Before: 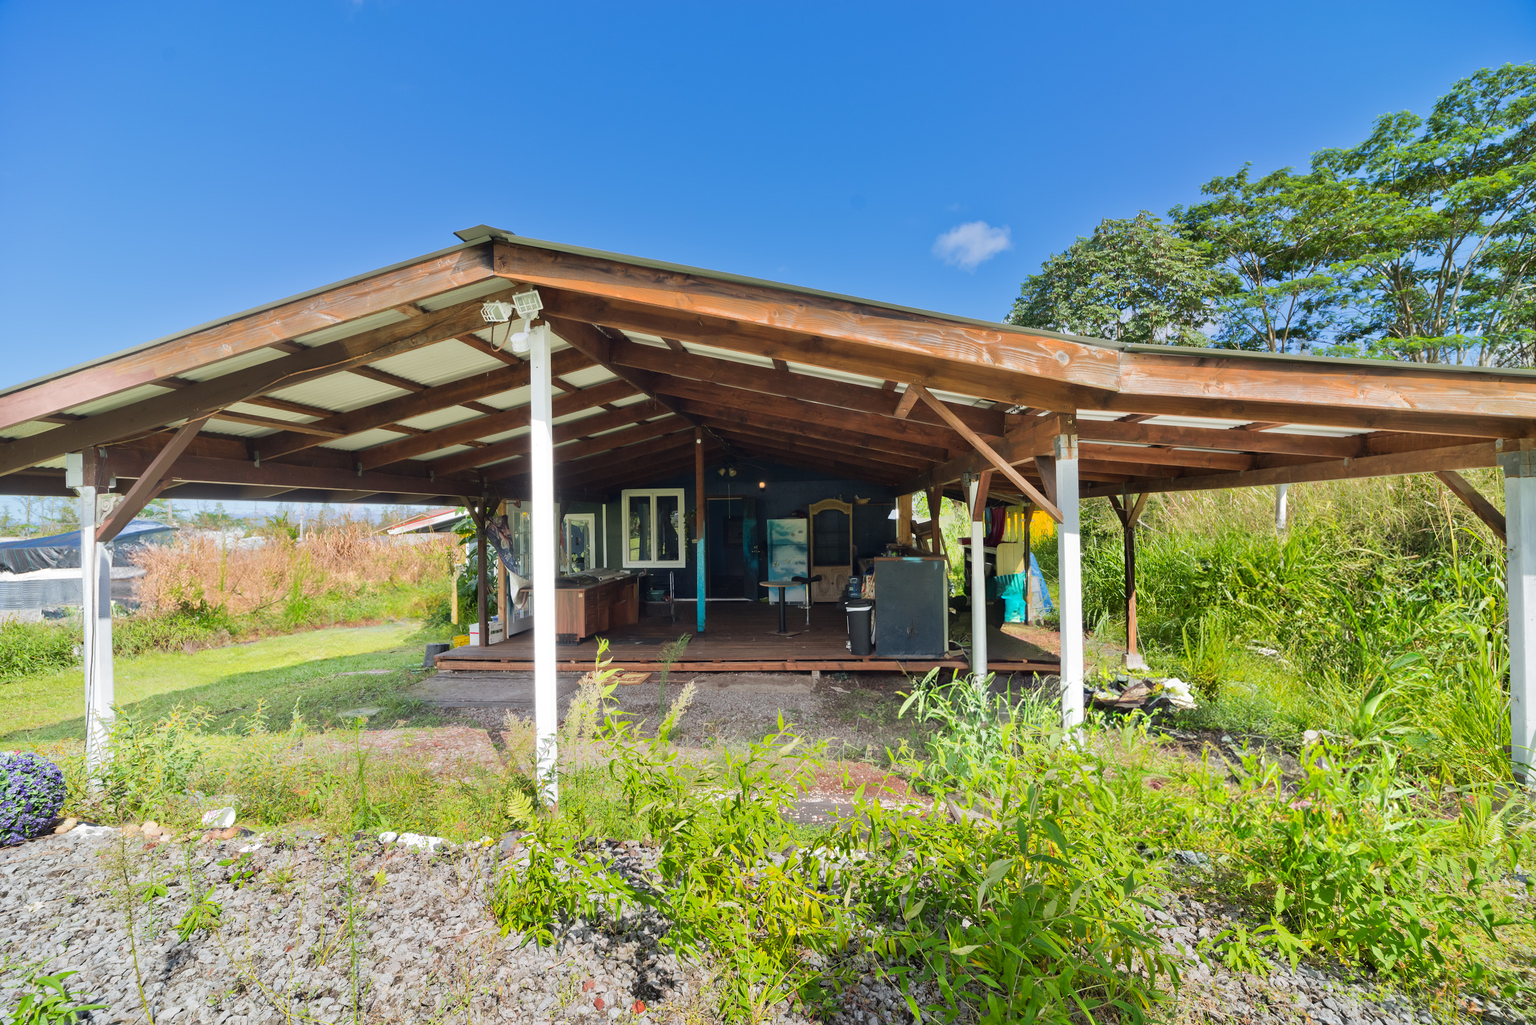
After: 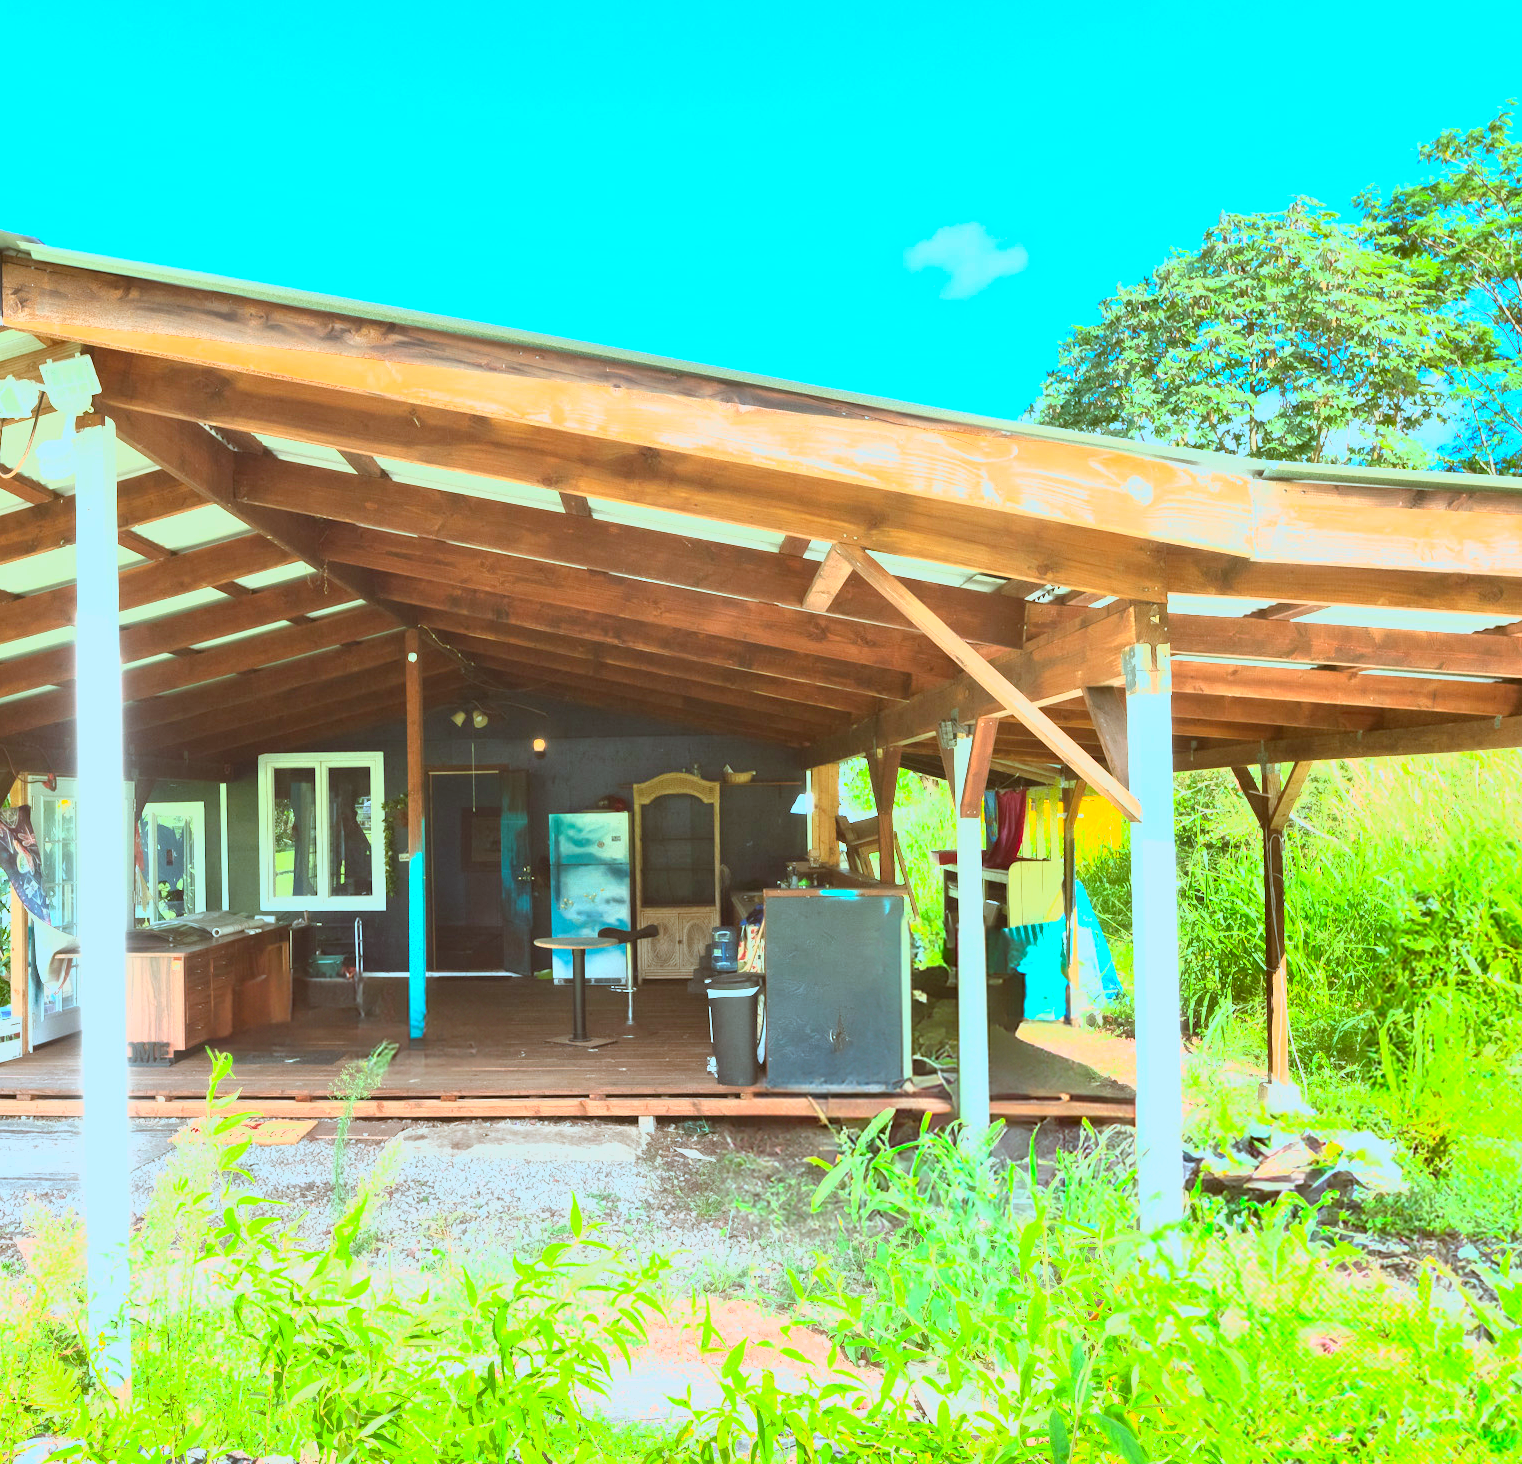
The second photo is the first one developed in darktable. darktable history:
exposure: black level correction 0, exposure 1.5 EV, compensate exposure bias true, compensate highlight preservation false
crop: left 32.075%, top 10.976%, right 18.355%, bottom 17.596%
color correction: highlights a* -14.62, highlights b* -16.22, shadows a* 10.12, shadows b* 29.4
lowpass: radius 0.1, contrast 0.85, saturation 1.1, unbound 0
